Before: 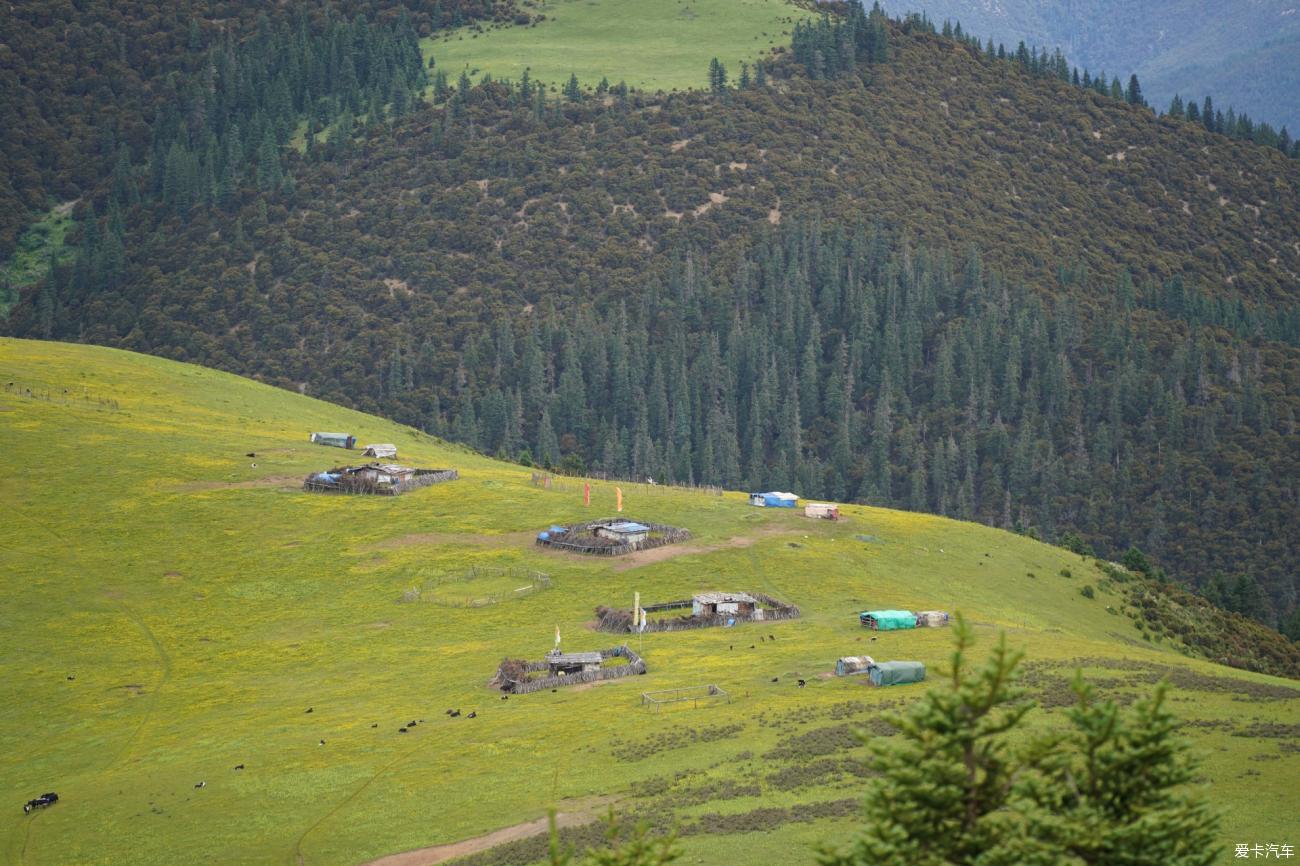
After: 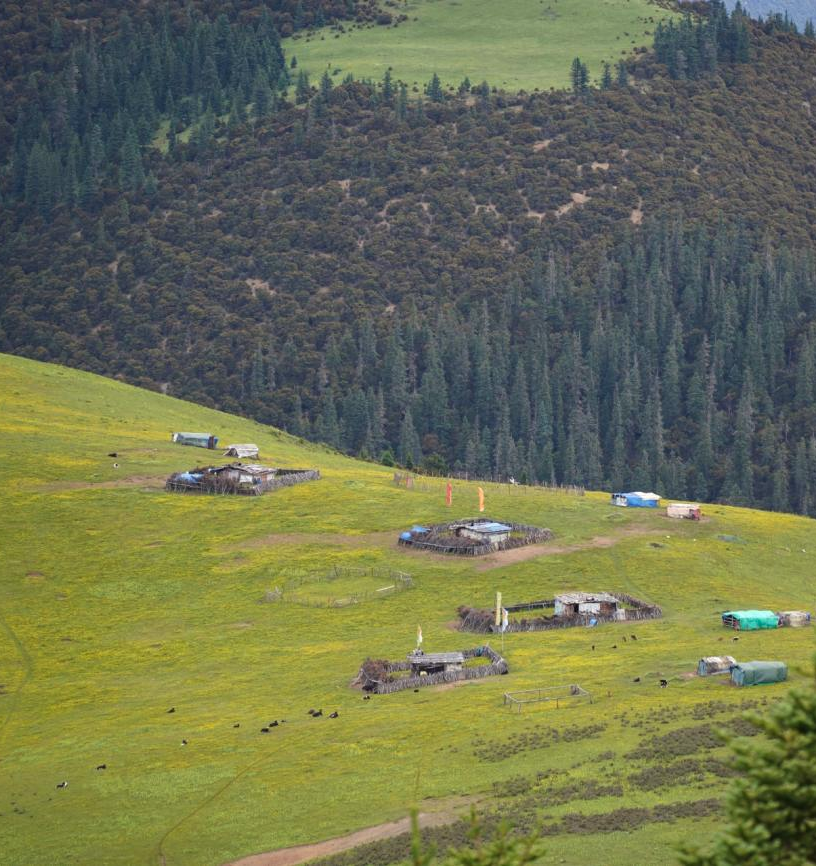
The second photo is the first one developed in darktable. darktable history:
color balance: gamma [0.9, 0.988, 0.975, 1.025], gain [1.05, 1, 1, 1]
crop: left 10.644%, right 26.528%
